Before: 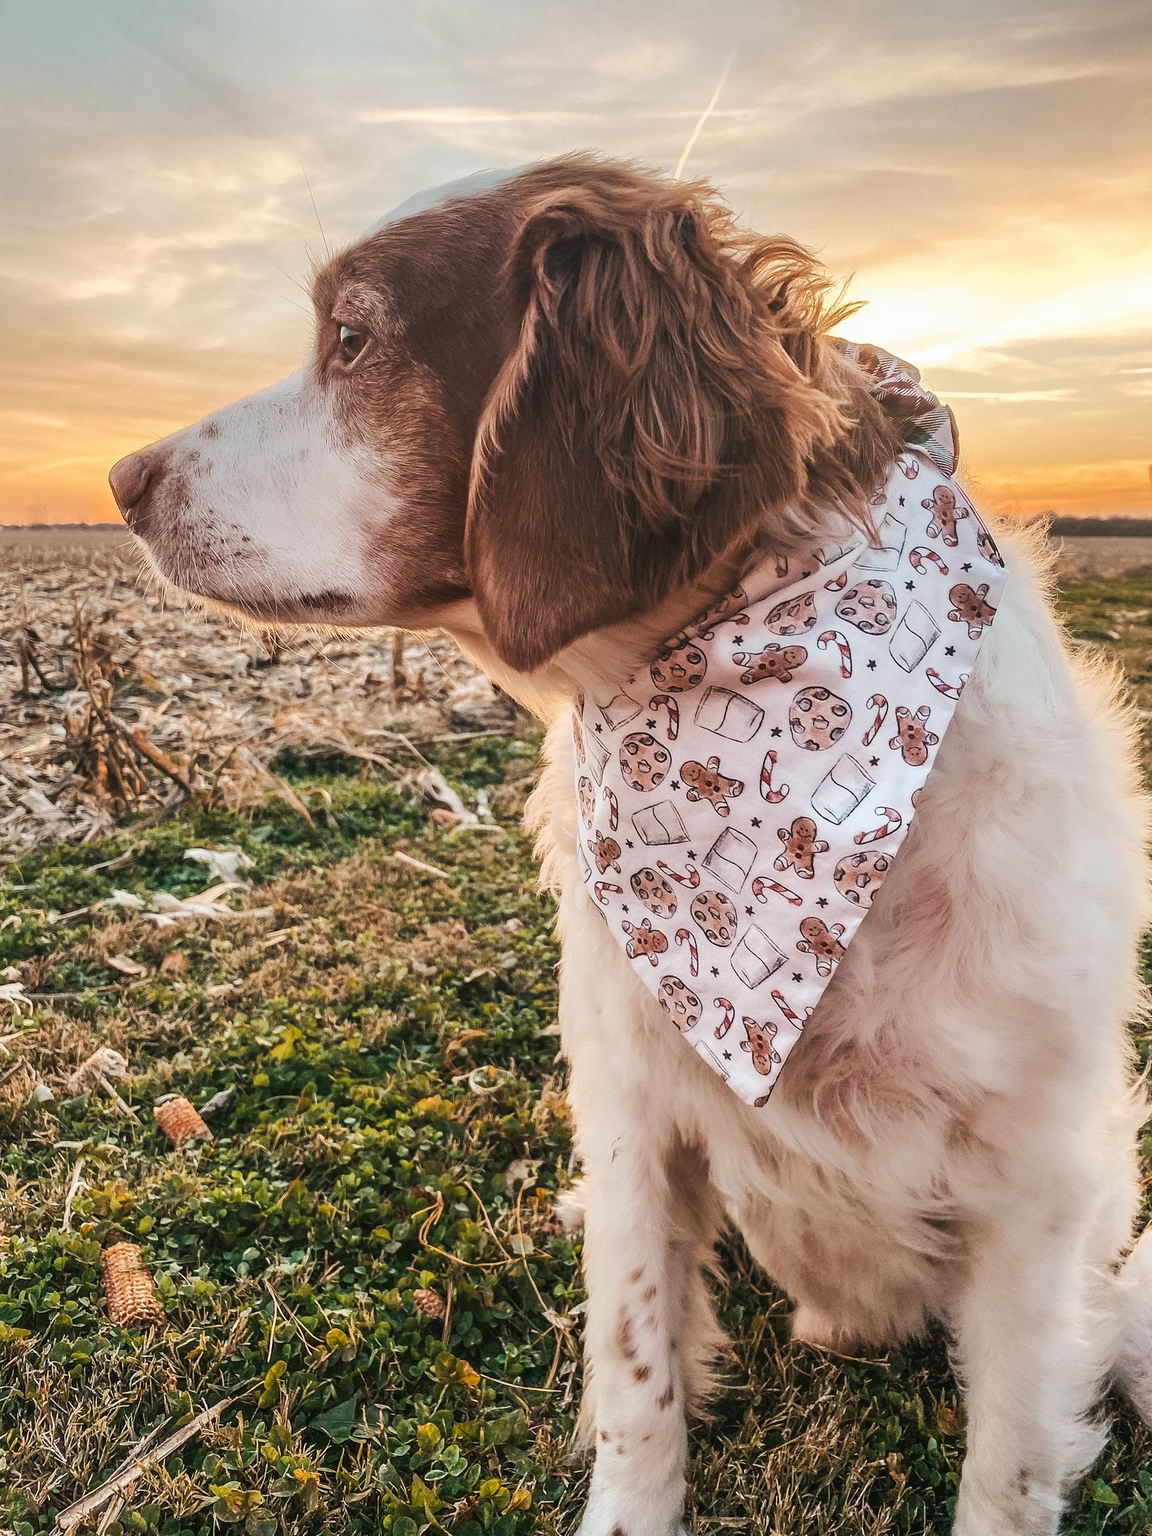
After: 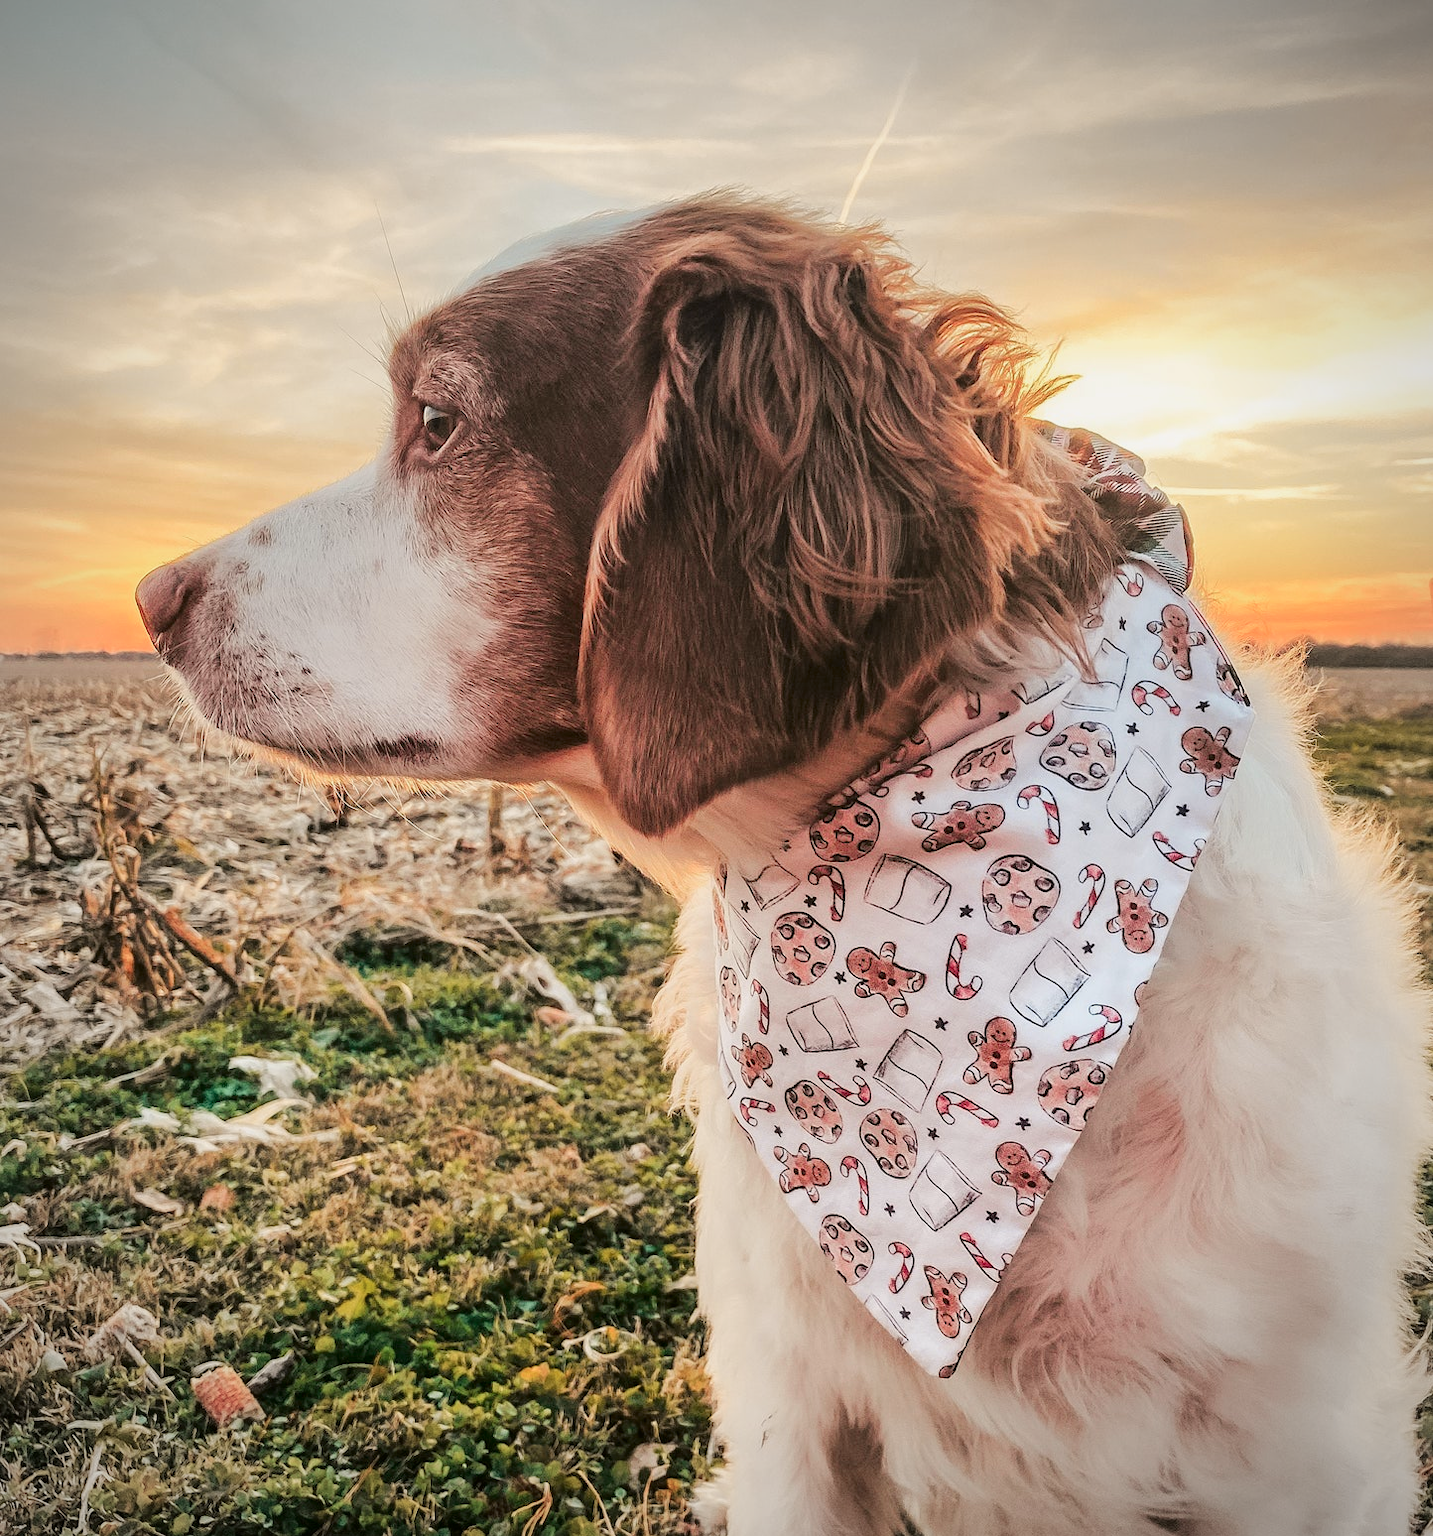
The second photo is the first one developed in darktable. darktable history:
vignetting: fall-off radius 60.92%
crop: bottom 19.644%
tone curve: curves: ch0 [(0, 0) (0.068, 0.031) (0.175, 0.139) (0.32, 0.345) (0.495, 0.544) (0.748, 0.762) (0.993, 0.954)]; ch1 [(0, 0) (0.294, 0.184) (0.34, 0.303) (0.371, 0.344) (0.441, 0.408) (0.477, 0.474) (0.499, 0.5) (0.529, 0.523) (0.677, 0.762) (1, 1)]; ch2 [(0, 0) (0.431, 0.419) (0.495, 0.502) (0.524, 0.534) (0.557, 0.56) (0.634, 0.654) (0.728, 0.722) (1, 1)], color space Lab, independent channels, preserve colors none
